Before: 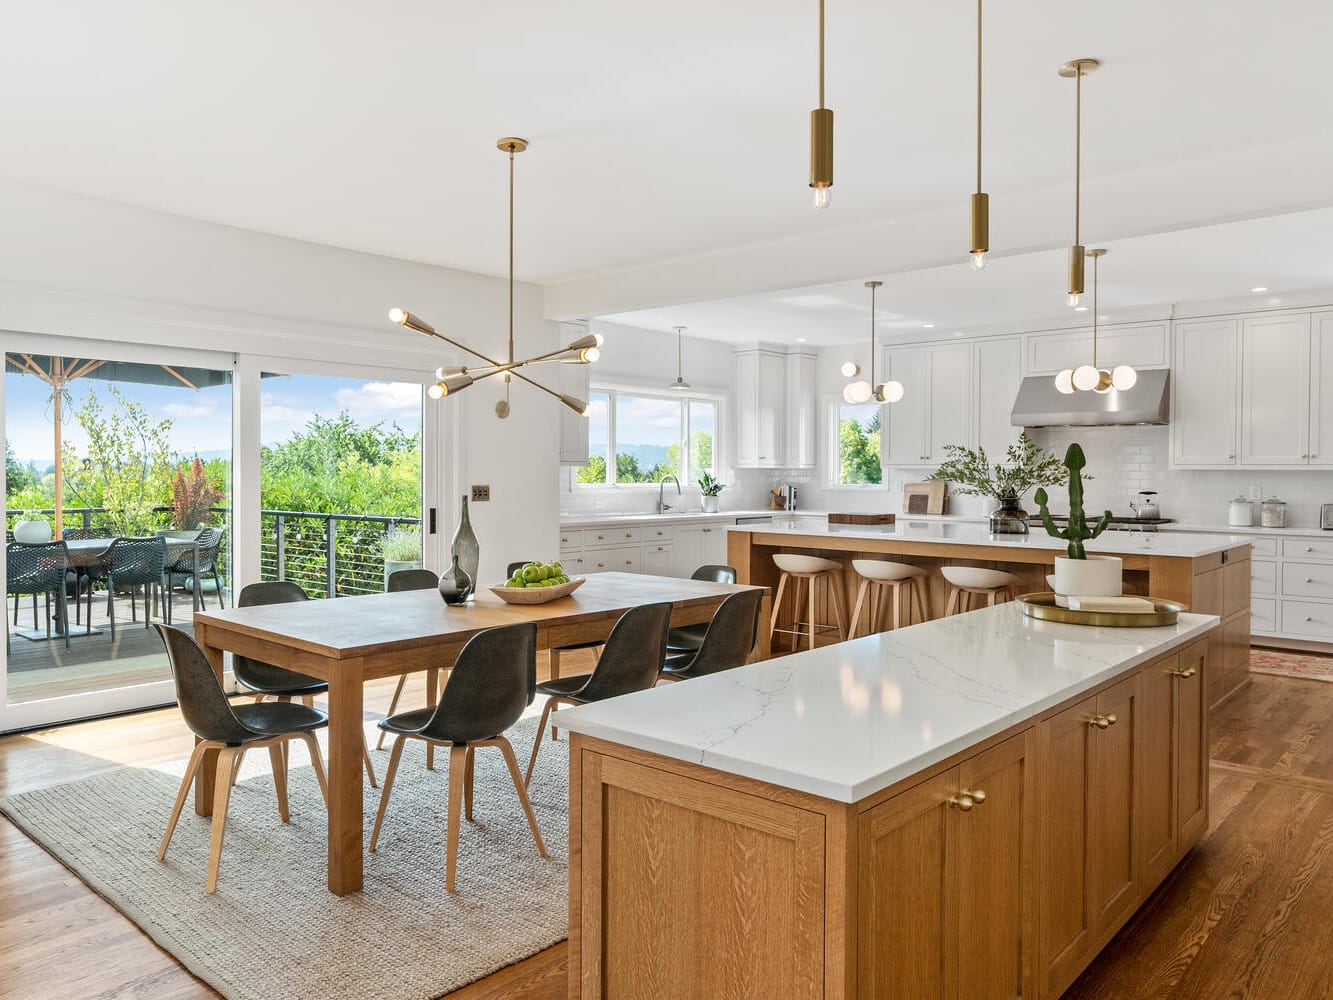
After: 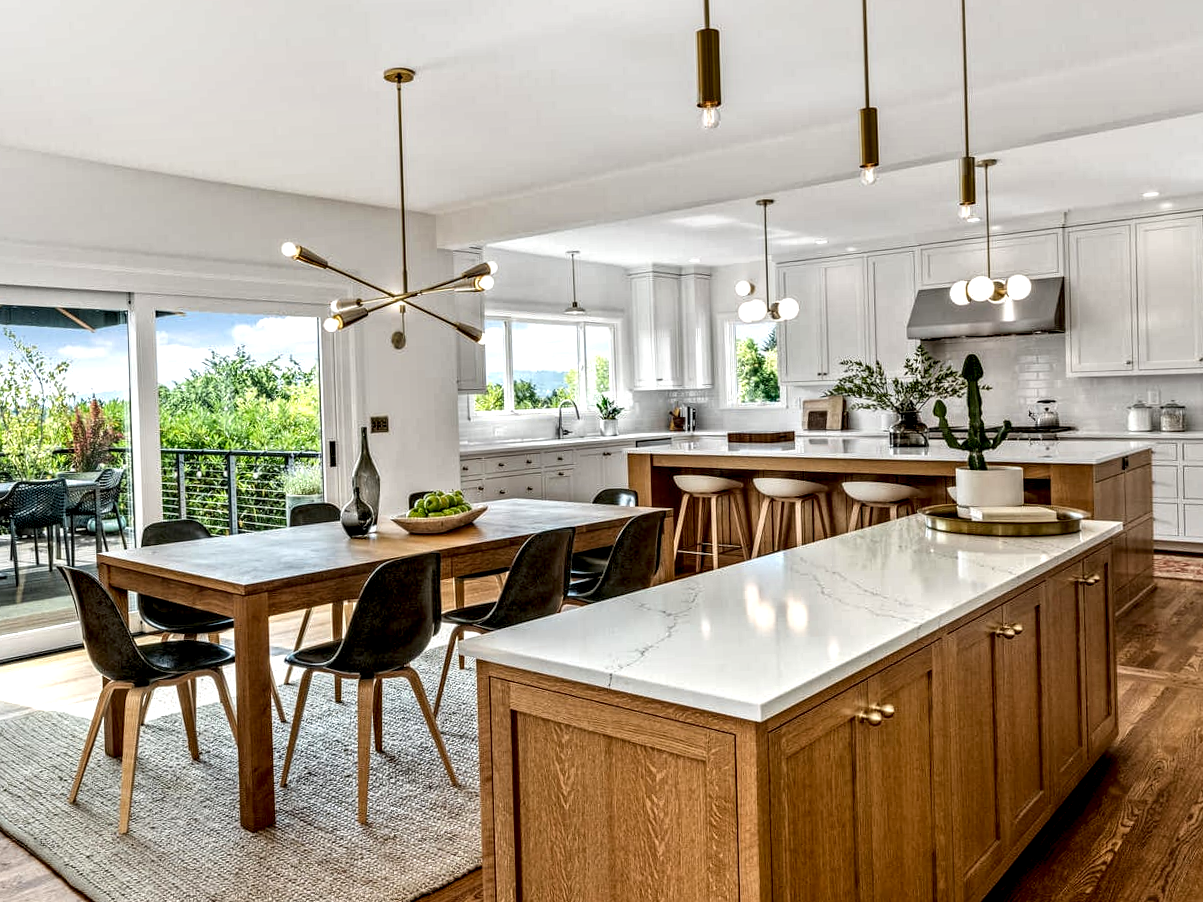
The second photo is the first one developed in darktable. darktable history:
crop and rotate: angle 1.96°, left 5.673%, top 5.673%
local contrast: detail 203%
haze removal: compatibility mode true, adaptive false
